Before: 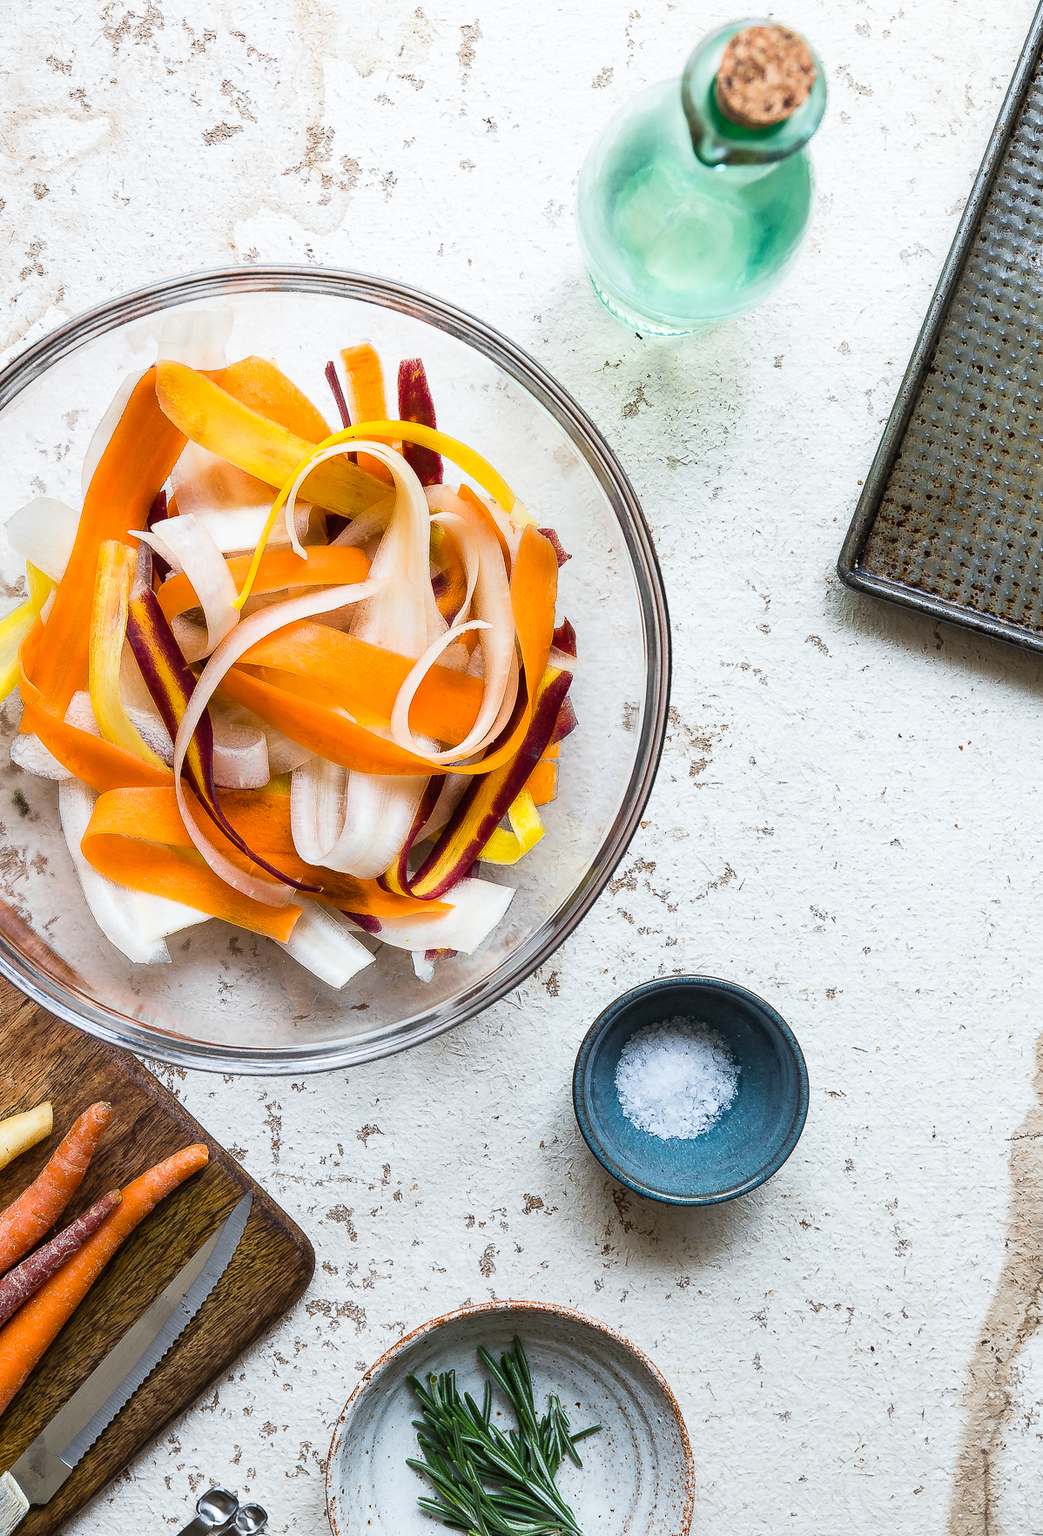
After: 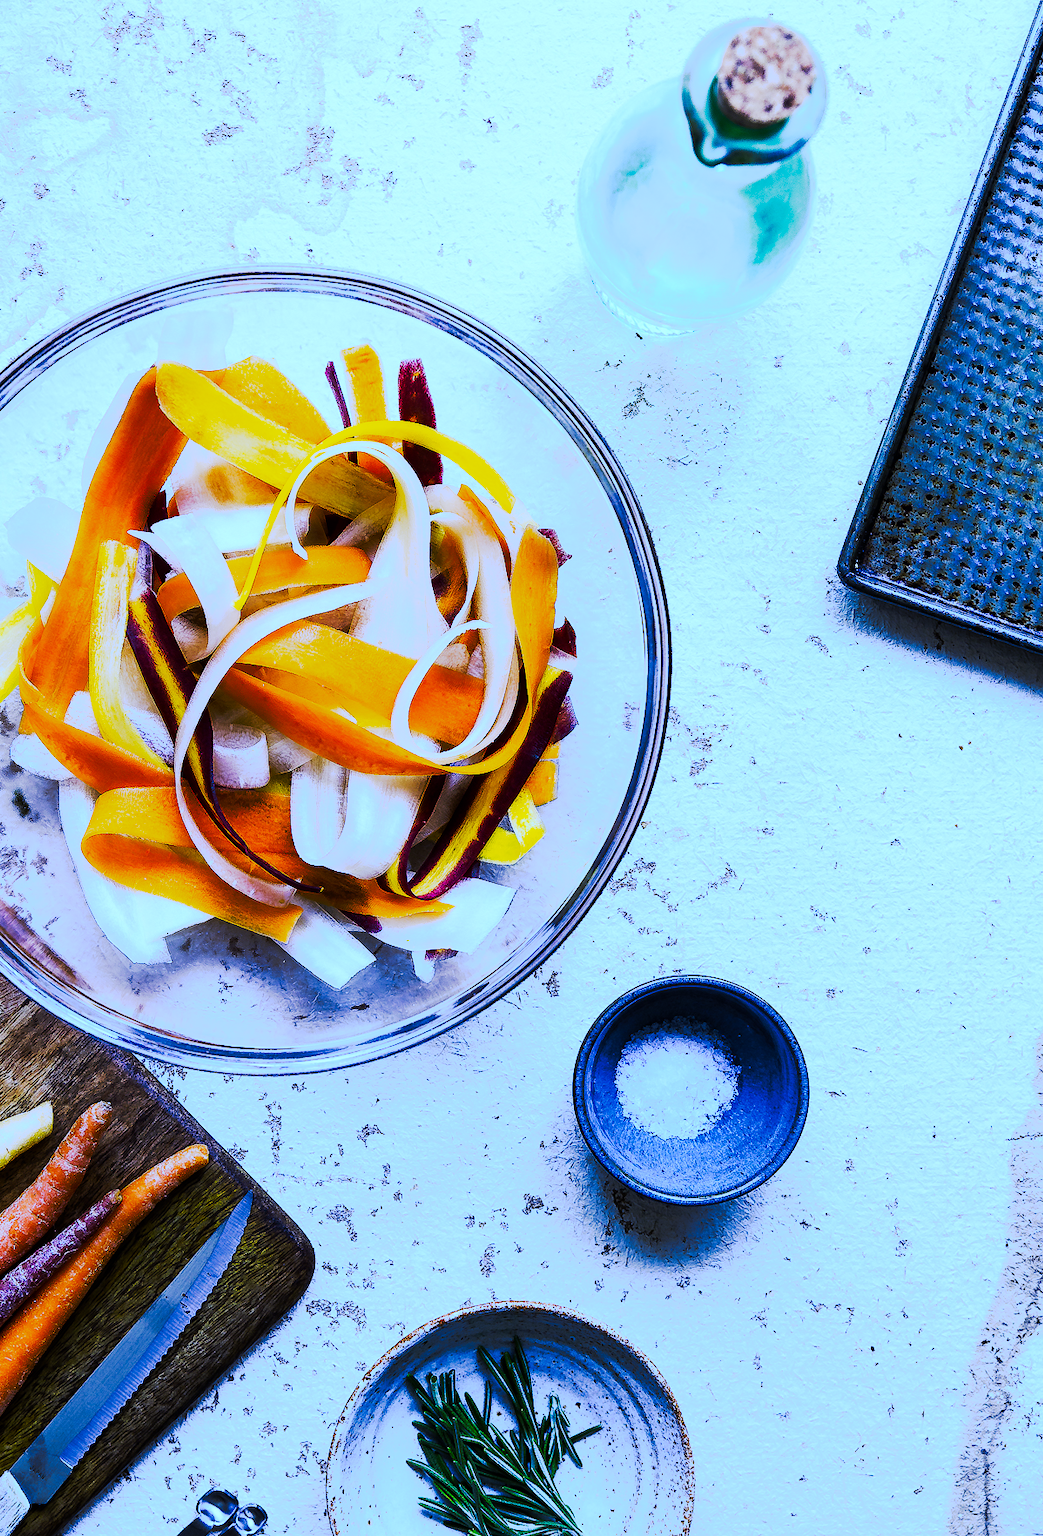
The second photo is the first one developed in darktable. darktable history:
tone curve: curves: ch0 [(0, 0) (0.003, 0.002) (0.011, 0.002) (0.025, 0.002) (0.044, 0.007) (0.069, 0.014) (0.1, 0.026) (0.136, 0.04) (0.177, 0.061) (0.224, 0.1) (0.277, 0.151) (0.335, 0.198) (0.399, 0.272) (0.468, 0.387) (0.543, 0.553) (0.623, 0.716) (0.709, 0.8) (0.801, 0.855) (0.898, 0.897) (1, 1)], preserve colors none
white balance: red 0.766, blue 1.537
